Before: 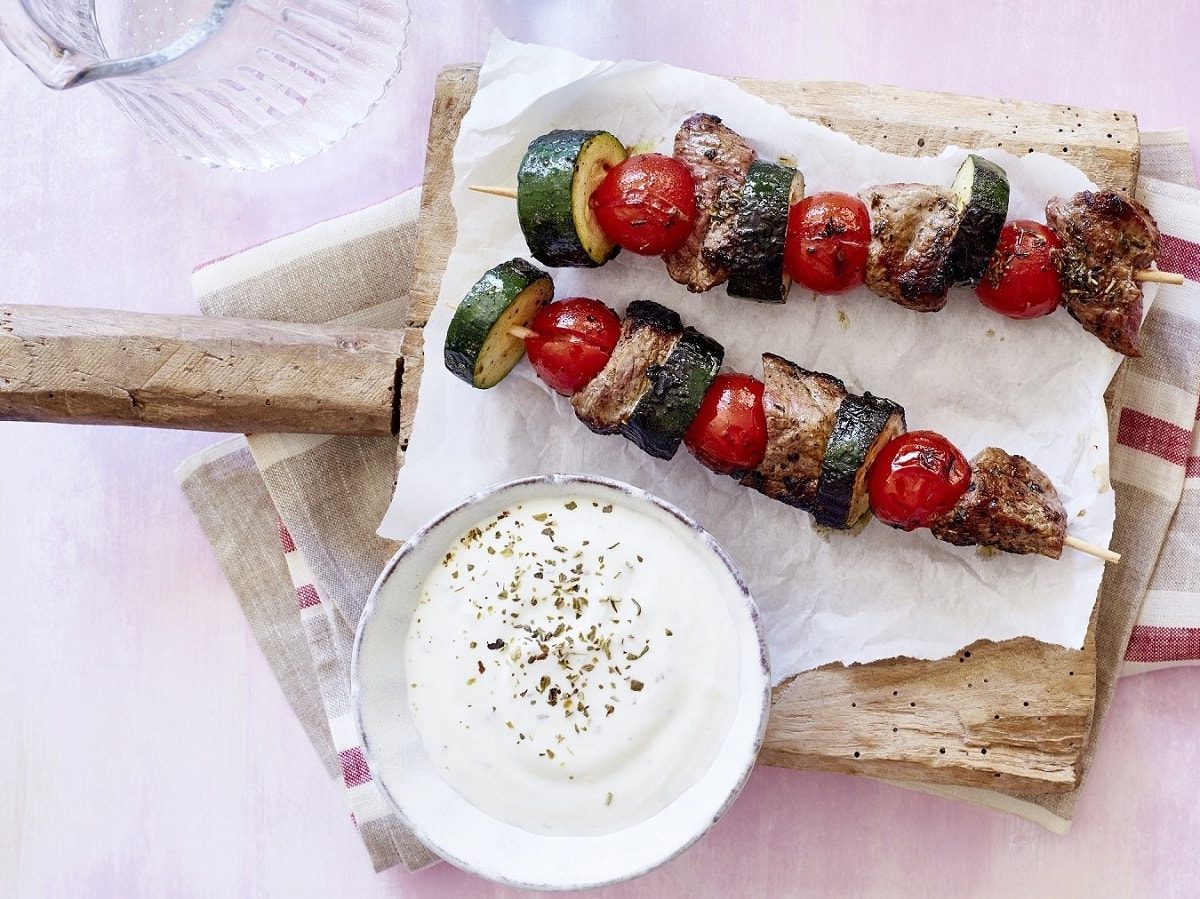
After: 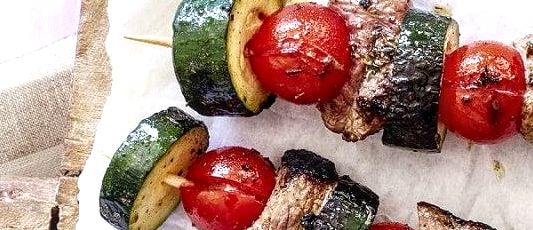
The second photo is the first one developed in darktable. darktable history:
crop: left 28.771%, top 16.824%, right 26.73%, bottom 57.513%
local contrast: on, module defaults
exposure: black level correction 0.001, exposure 0.499 EV, compensate exposure bias true, compensate highlight preservation false
